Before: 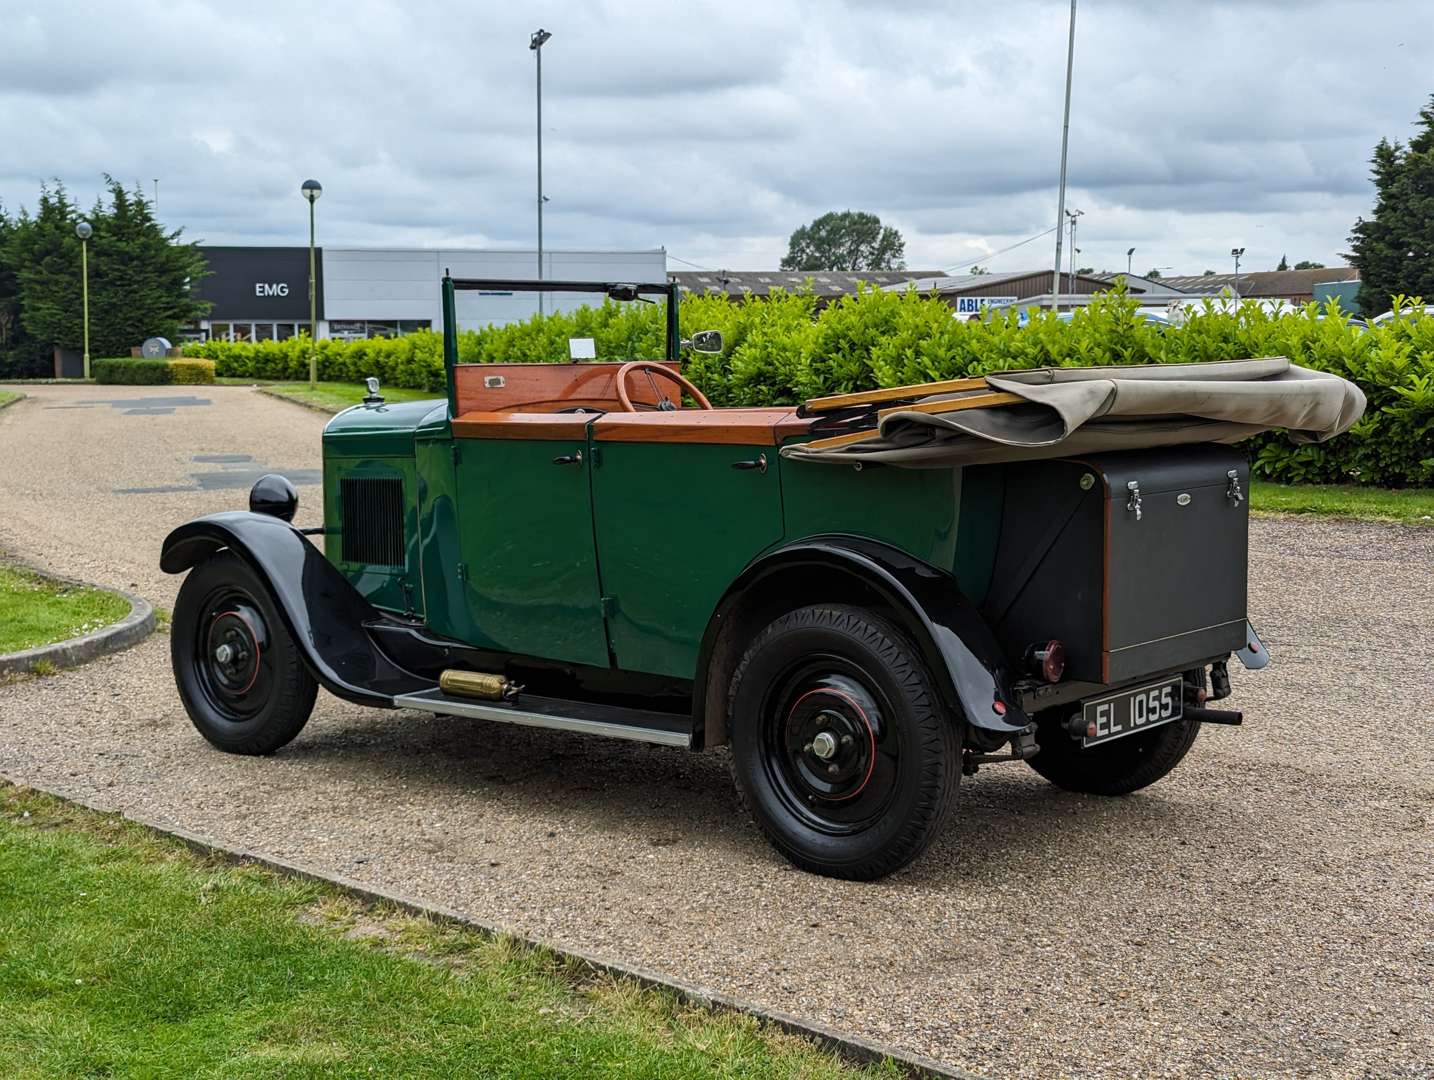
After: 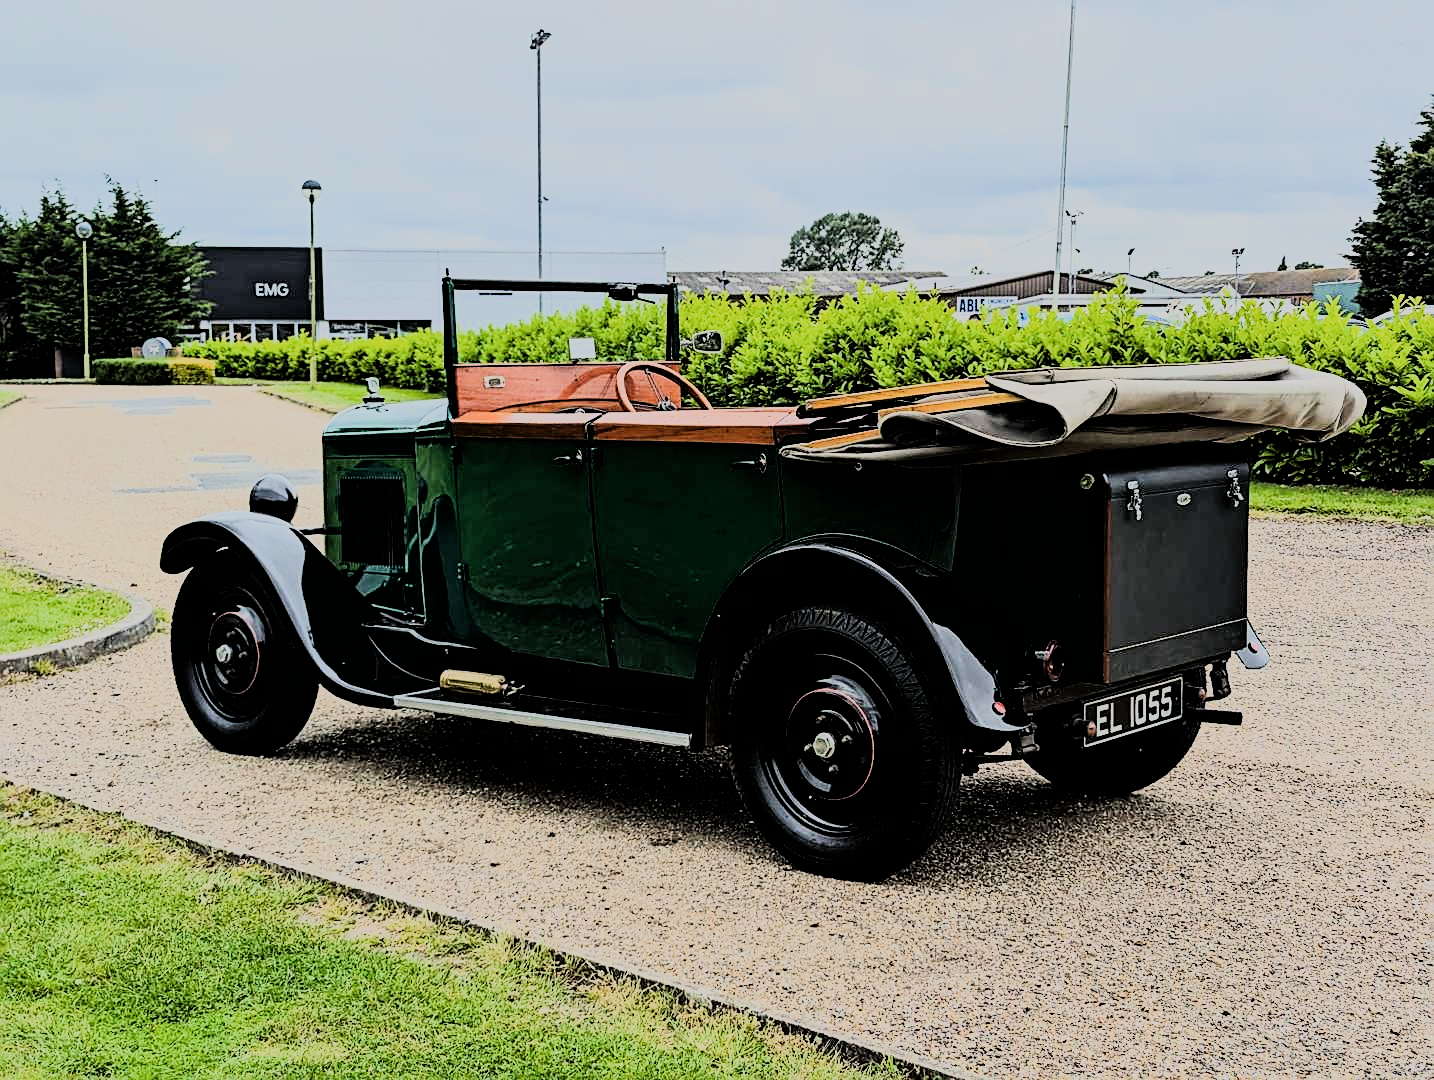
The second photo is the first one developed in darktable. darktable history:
sharpen: on, module defaults
filmic rgb: black relative exposure -9.22 EV, white relative exposure 6.77 EV, hardness 3.07, contrast 1.05
rgb curve: curves: ch0 [(0, 0) (0.21, 0.15) (0.24, 0.21) (0.5, 0.75) (0.75, 0.96) (0.89, 0.99) (1, 1)]; ch1 [(0, 0.02) (0.21, 0.13) (0.25, 0.2) (0.5, 0.67) (0.75, 0.9) (0.89, 0.97) (1, 1)]; ch2 [(0, 0.02) (0.21, 0.13) (0.25, 0.2) (0.5, 0.67) (0.75, 0.9) (0.89, 0.97) (1, 1)], compensate middle gray true
